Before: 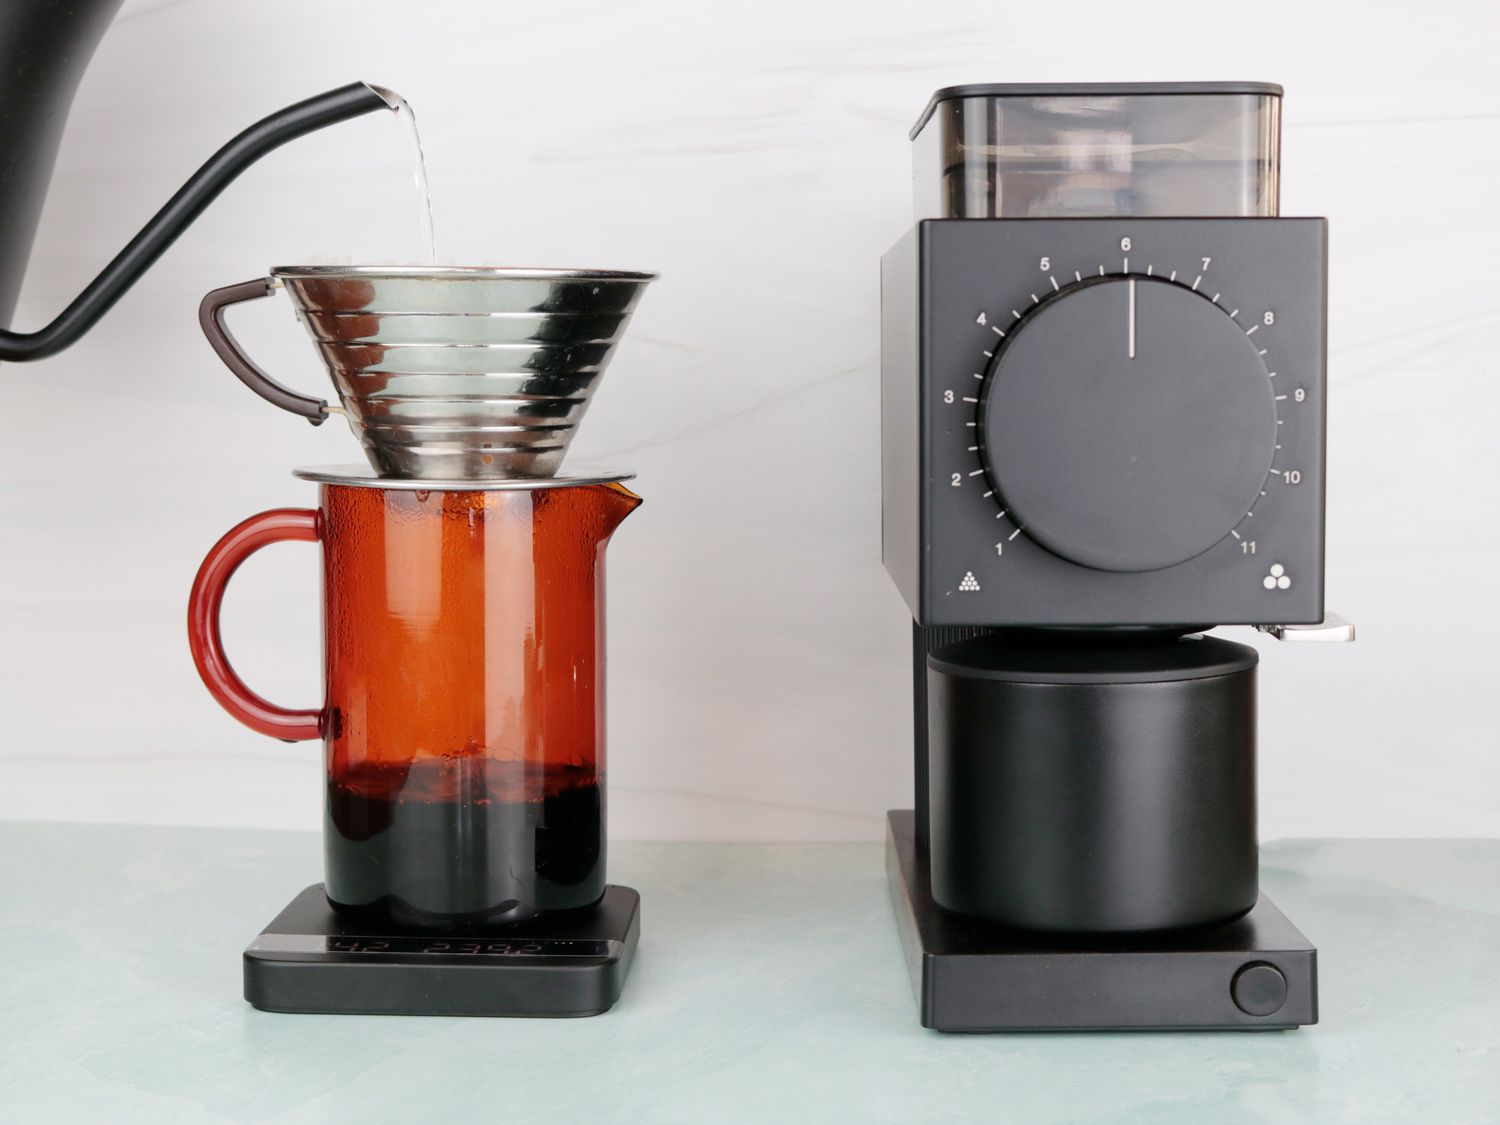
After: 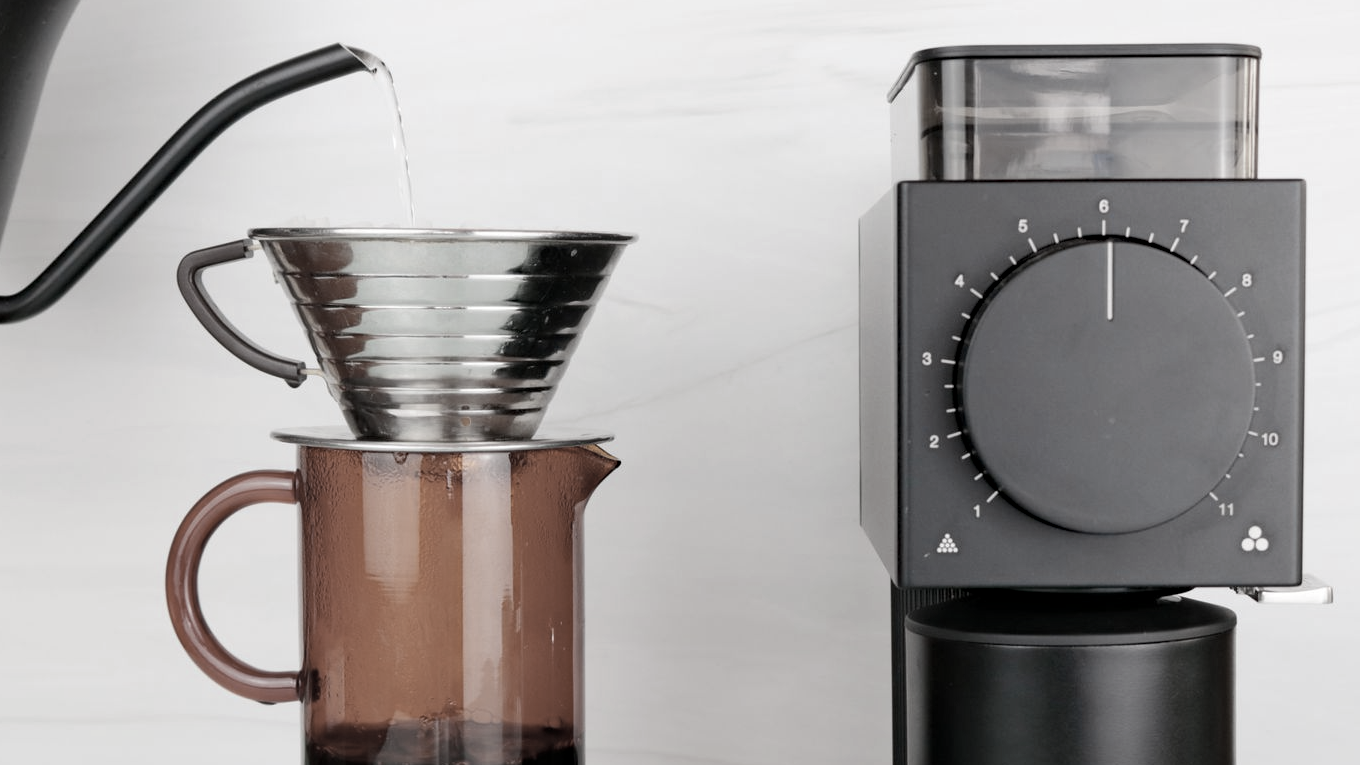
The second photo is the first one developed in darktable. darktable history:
crop: left 1.509%, top 3.452%, right 7.696%, bottom 28.452%
haze removal: adaptive false
color zones: curves: ch1 [(0.238, 0.163) (0.476, 0.2) (0.733, 0.322) (0.848, 0.134)]
